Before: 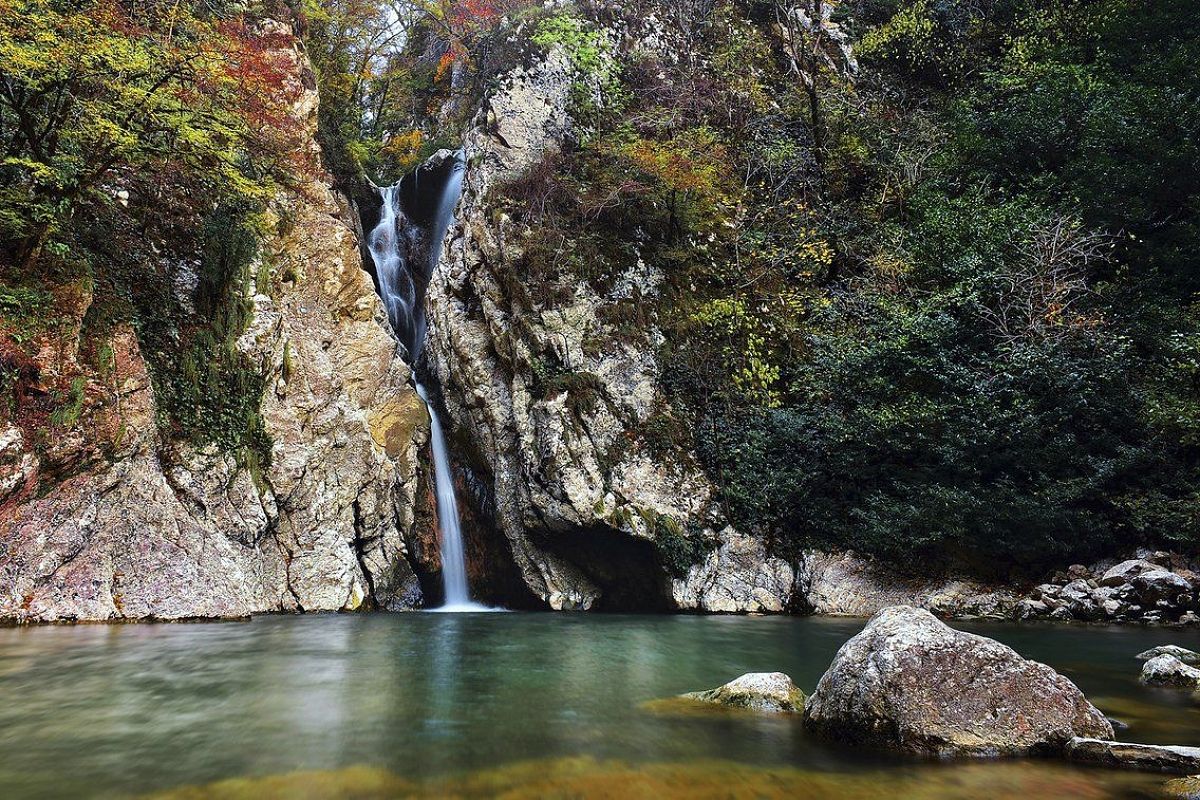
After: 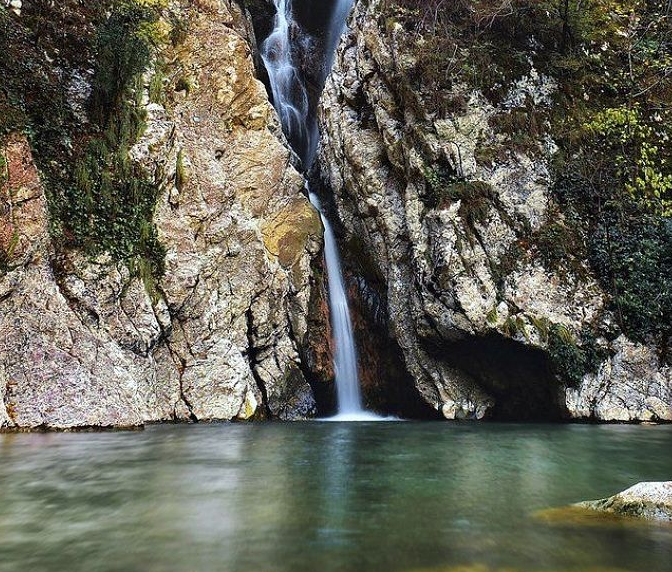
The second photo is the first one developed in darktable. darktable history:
crop: left 8.98%, top 23.92%, right 34.984%, bottom 4.49%
